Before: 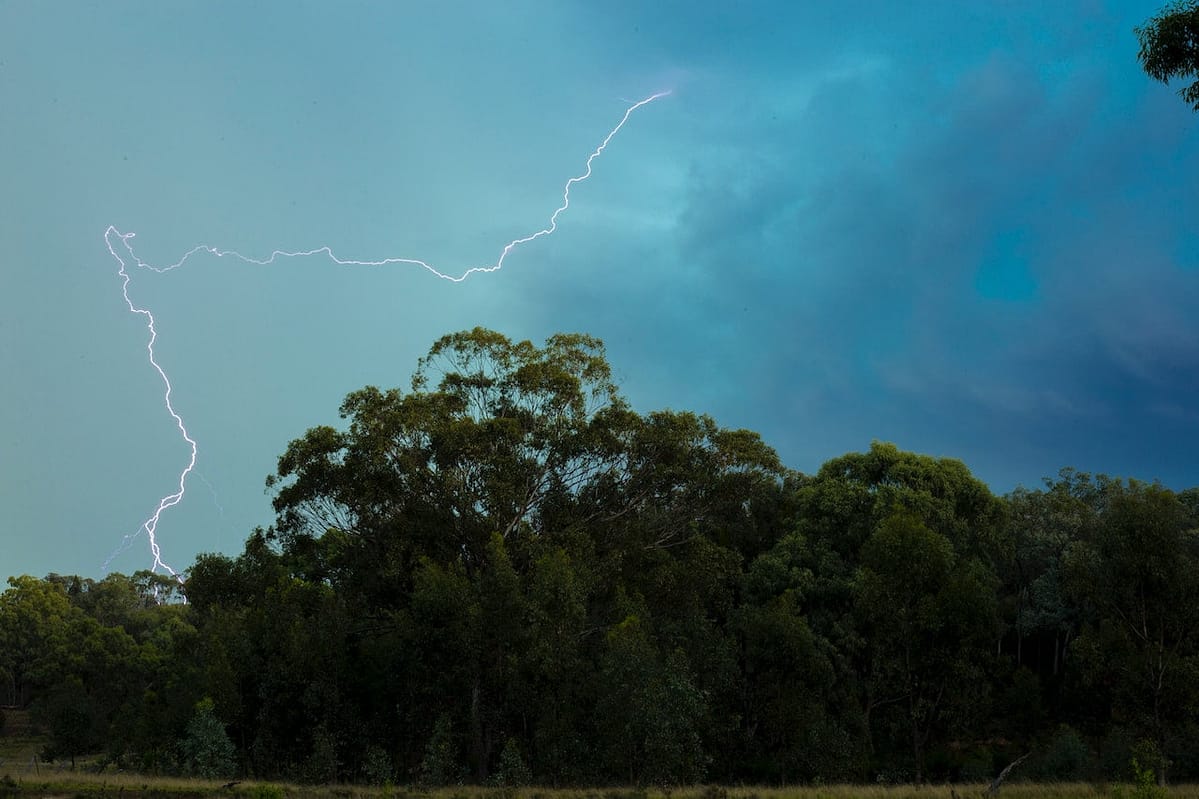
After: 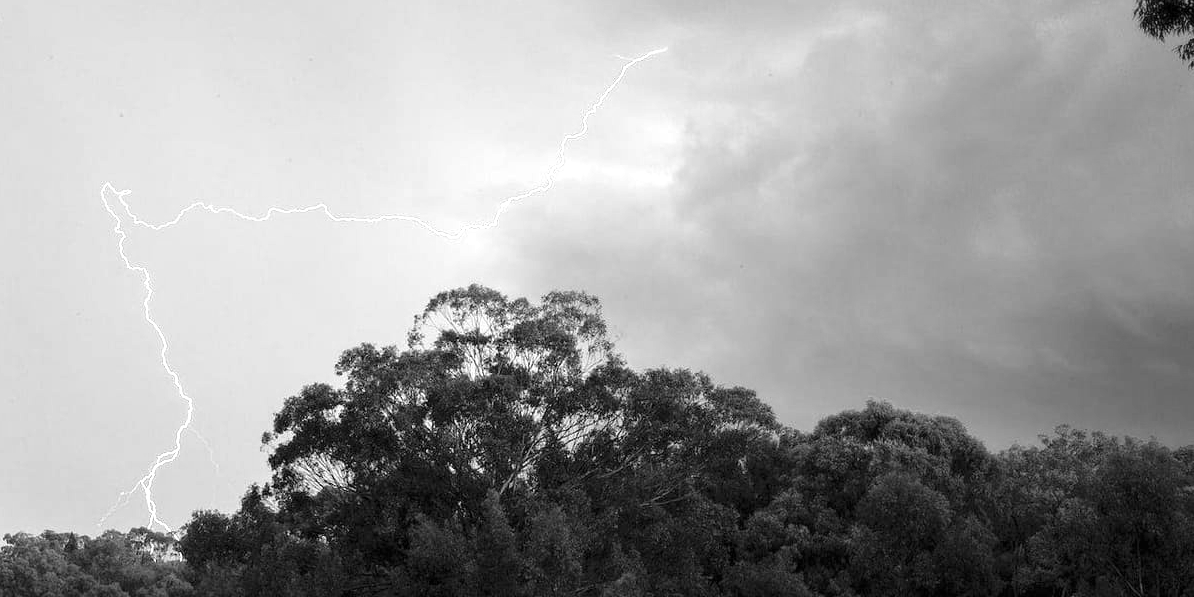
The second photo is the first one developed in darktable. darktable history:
exposure: exposure 1.16 EV, compensate exposure bias true, compensate highlight preservation false
crop: left 0.387%, top 5.469%, bottom 19.809%
monochrome: on, module defaults
